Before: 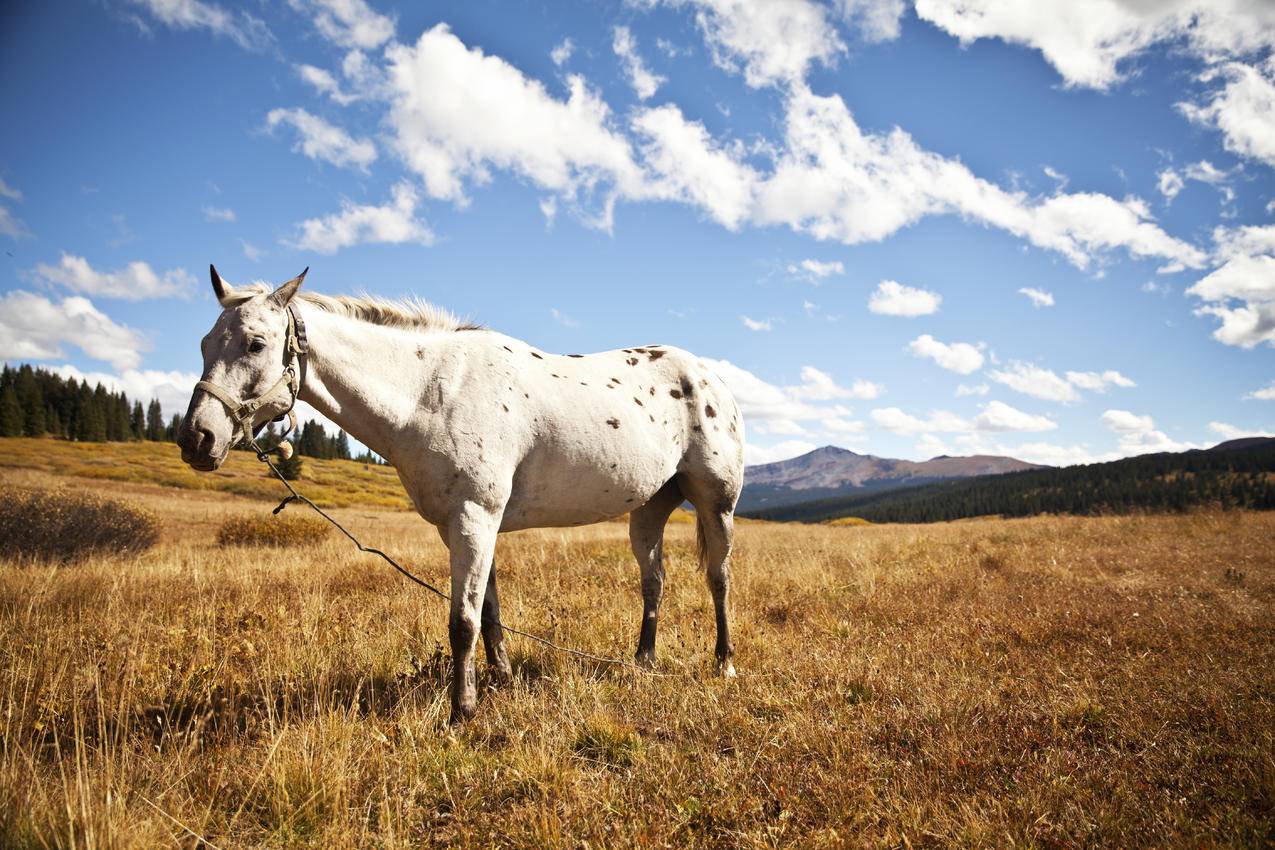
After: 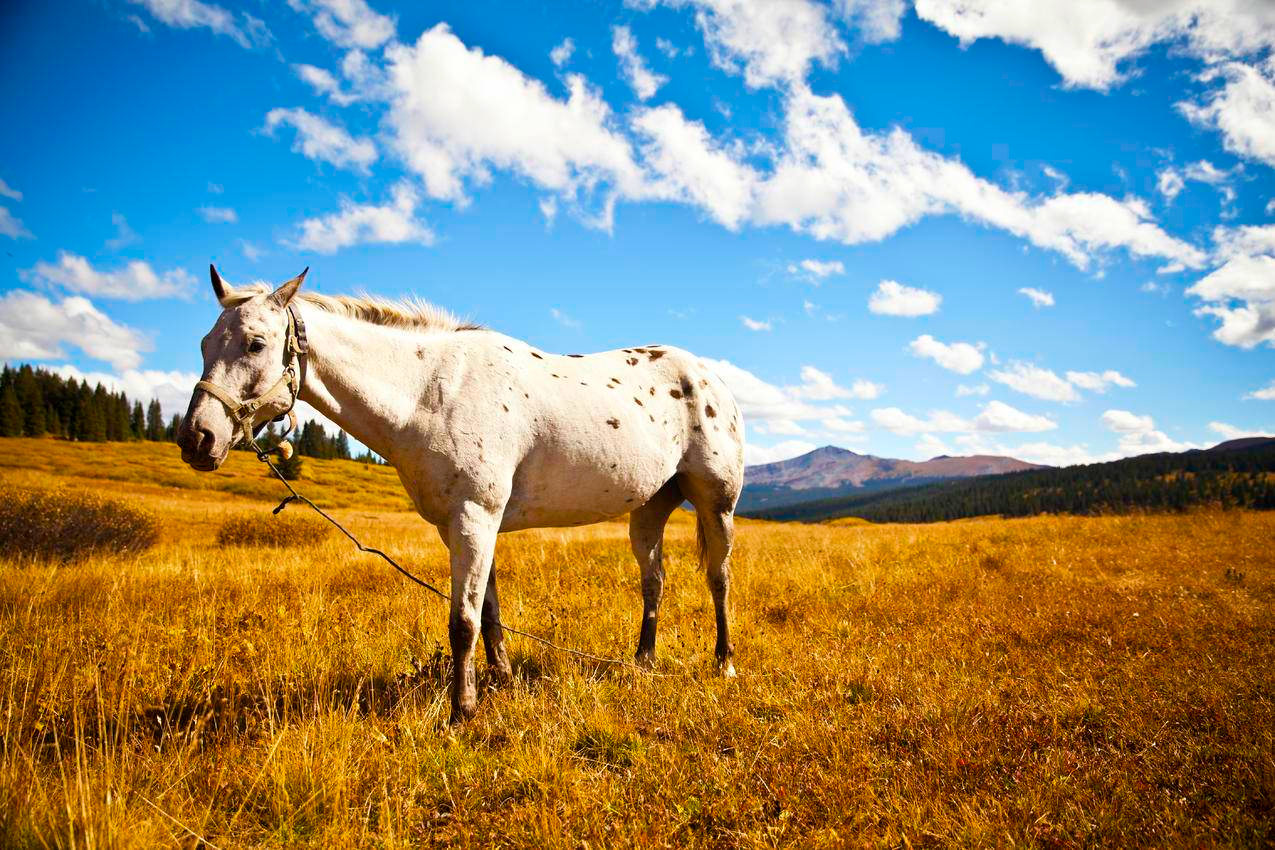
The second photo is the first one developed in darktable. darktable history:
color balance rgb: linear chroma grading › global chroma 15%, perceptual saturation grading › global saturation 30%
sharpen: radius 2.883, amount 0.868, threshold 47.523
